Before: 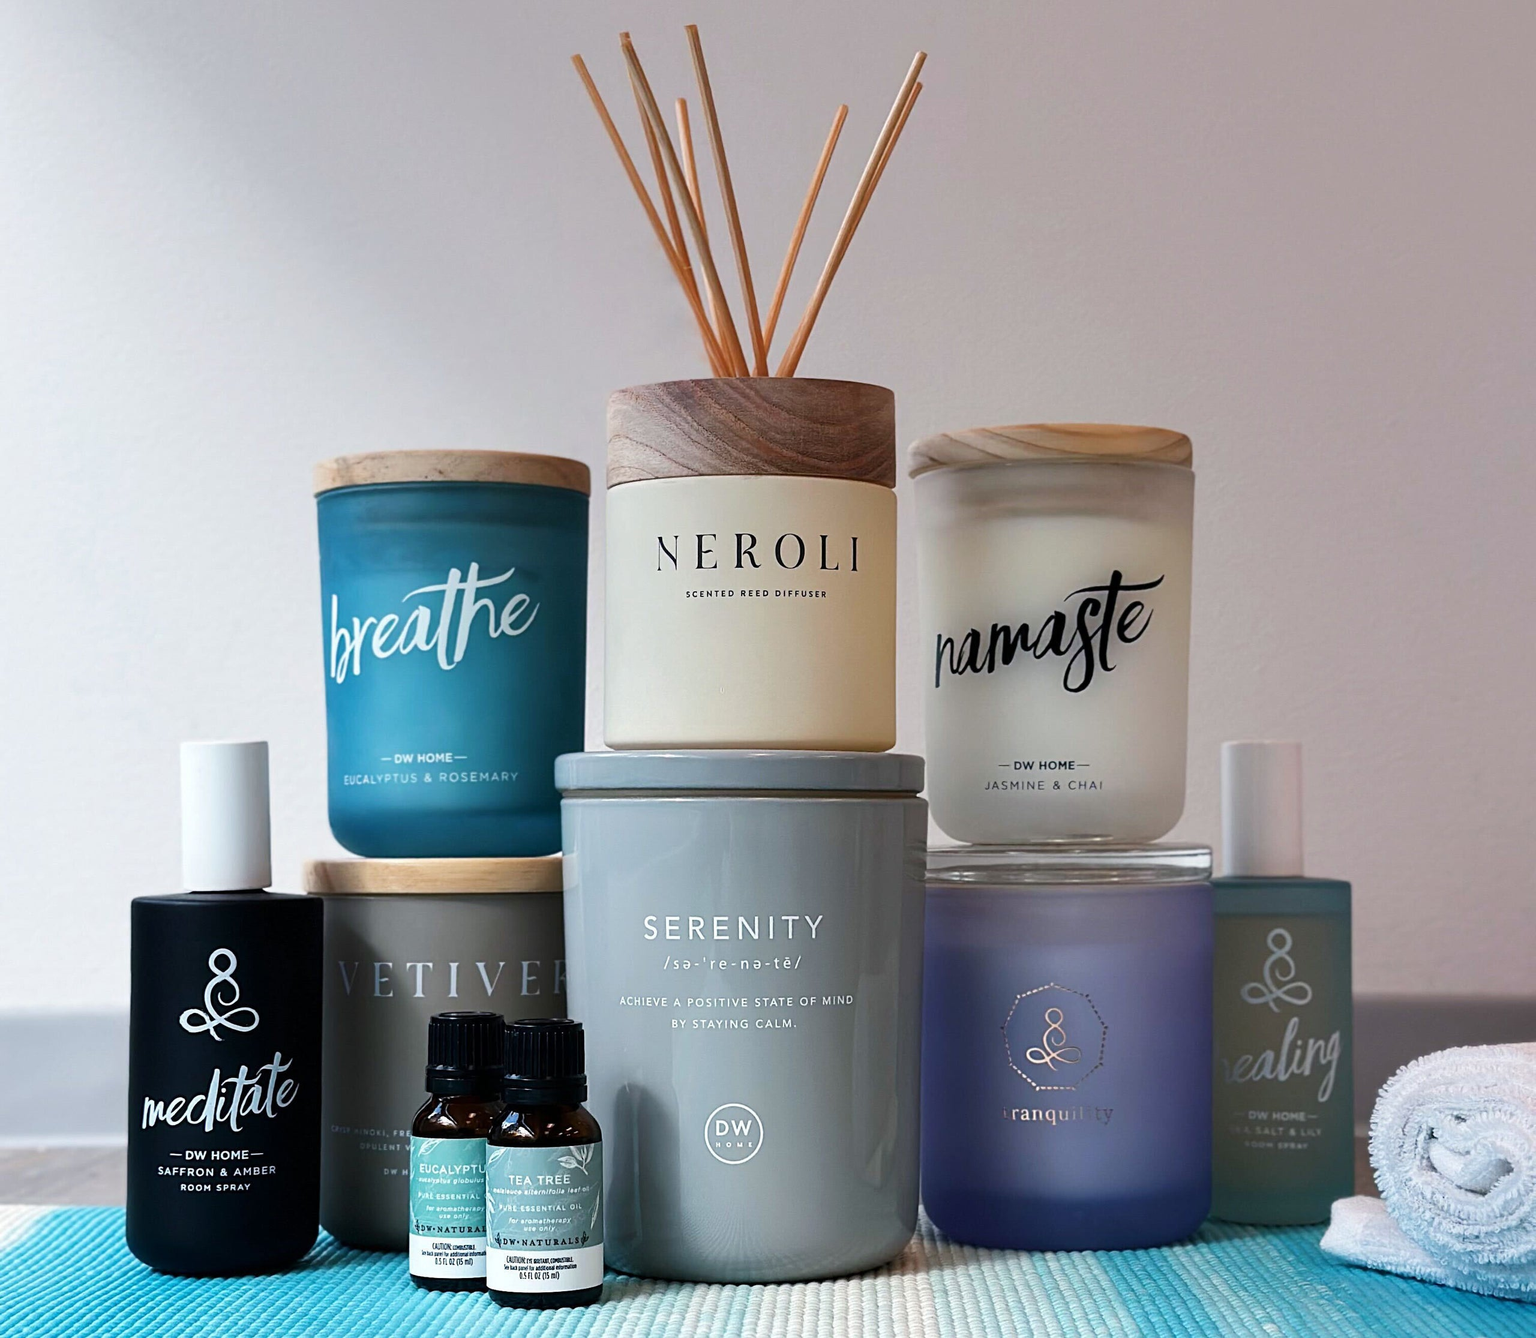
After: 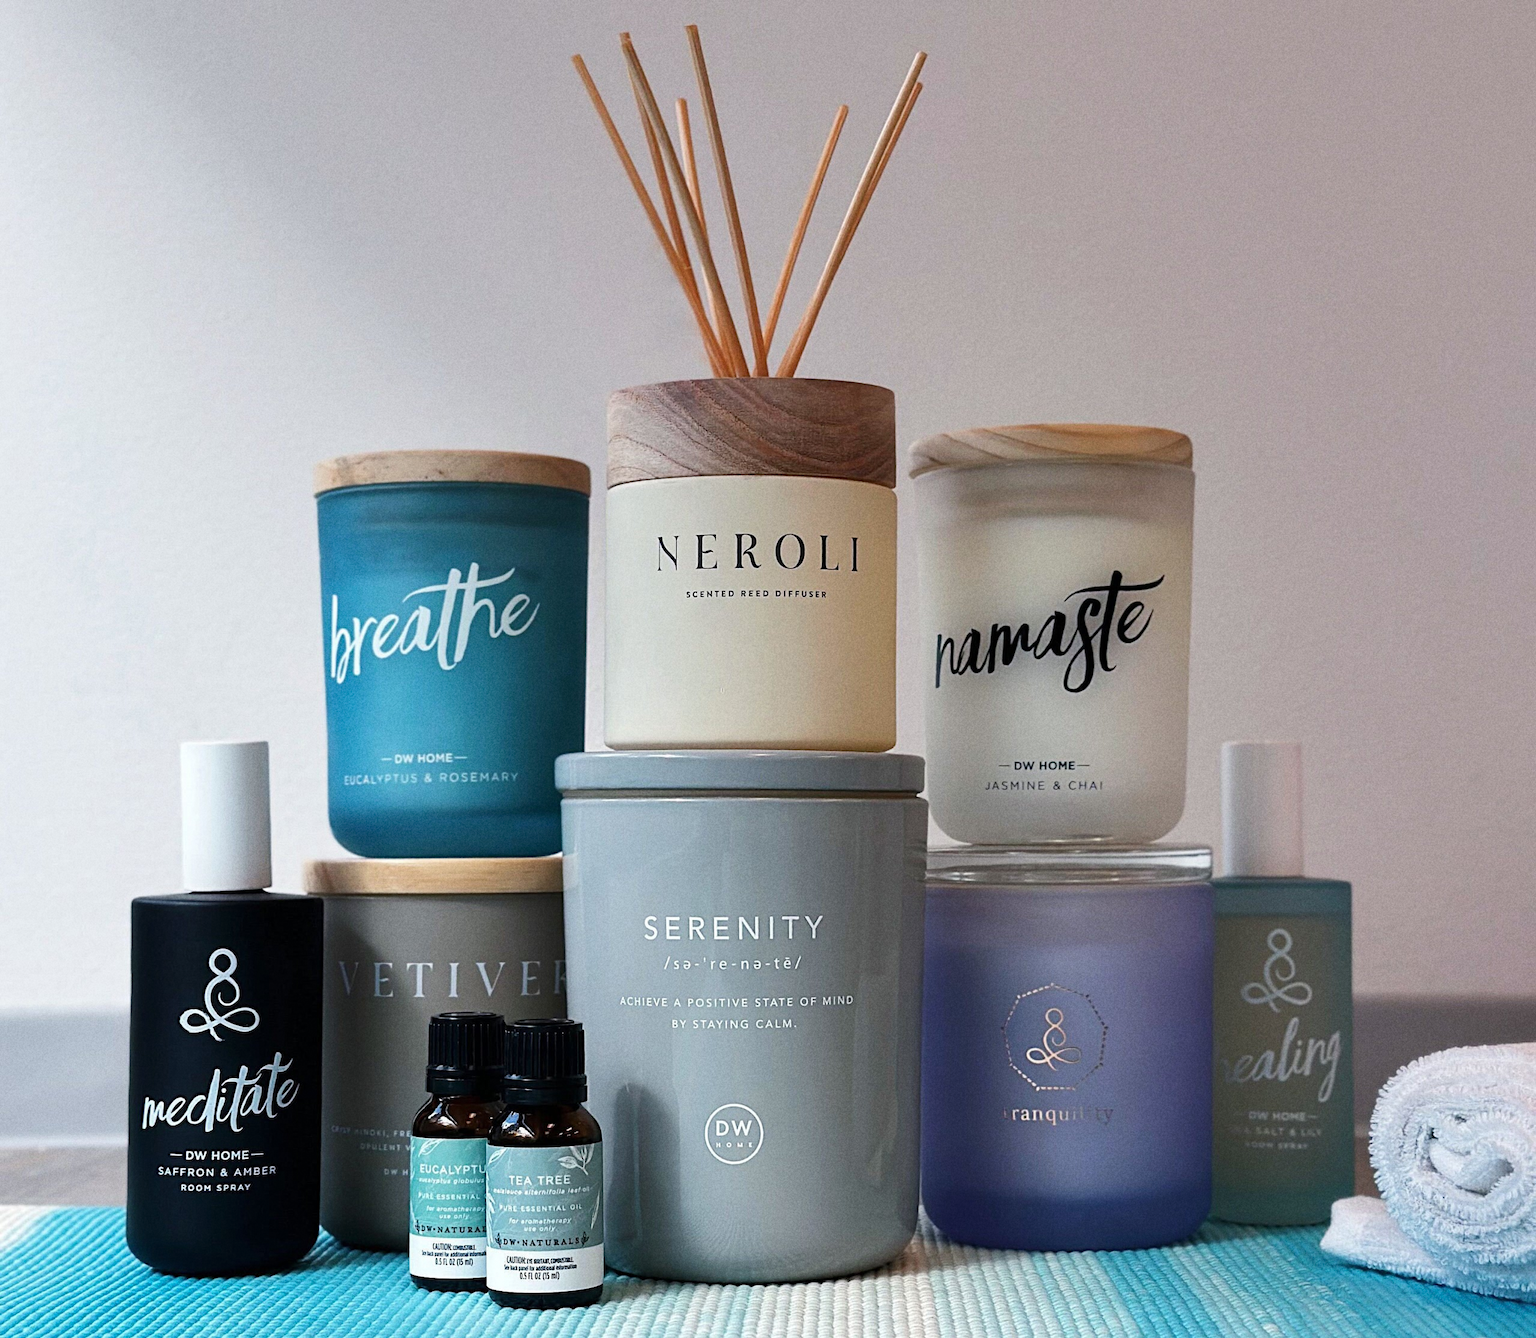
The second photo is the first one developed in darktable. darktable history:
grain: coarseness 7.08 ISO, strength 21.67%, mid-tones bias 59.58%
shadows and highlights: shadows 25, highlights -25
